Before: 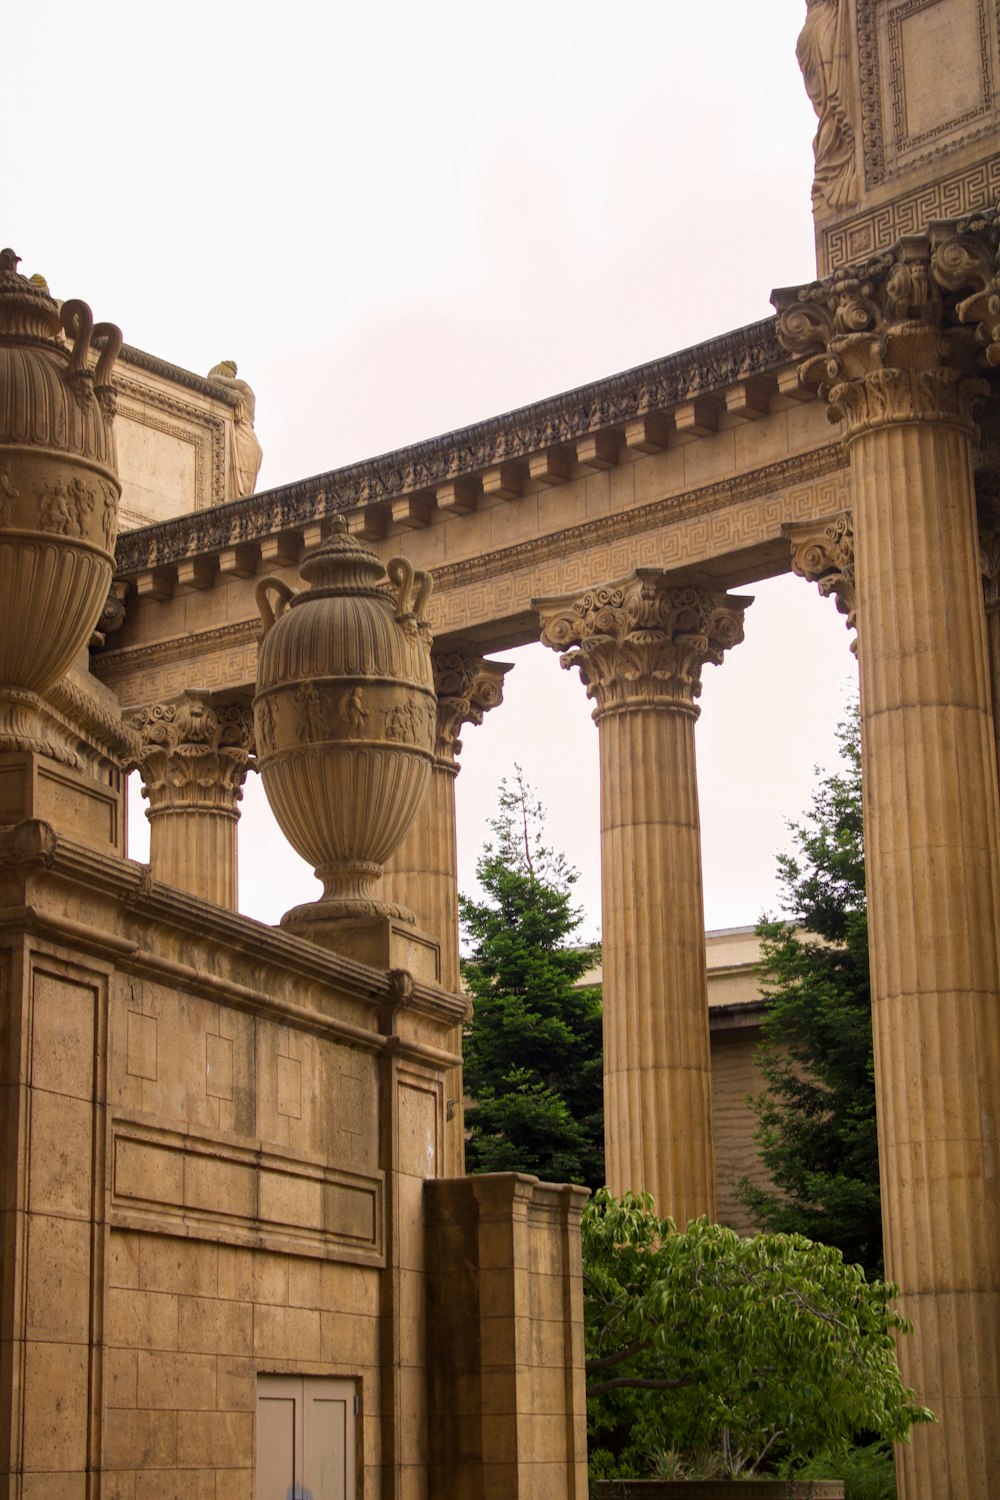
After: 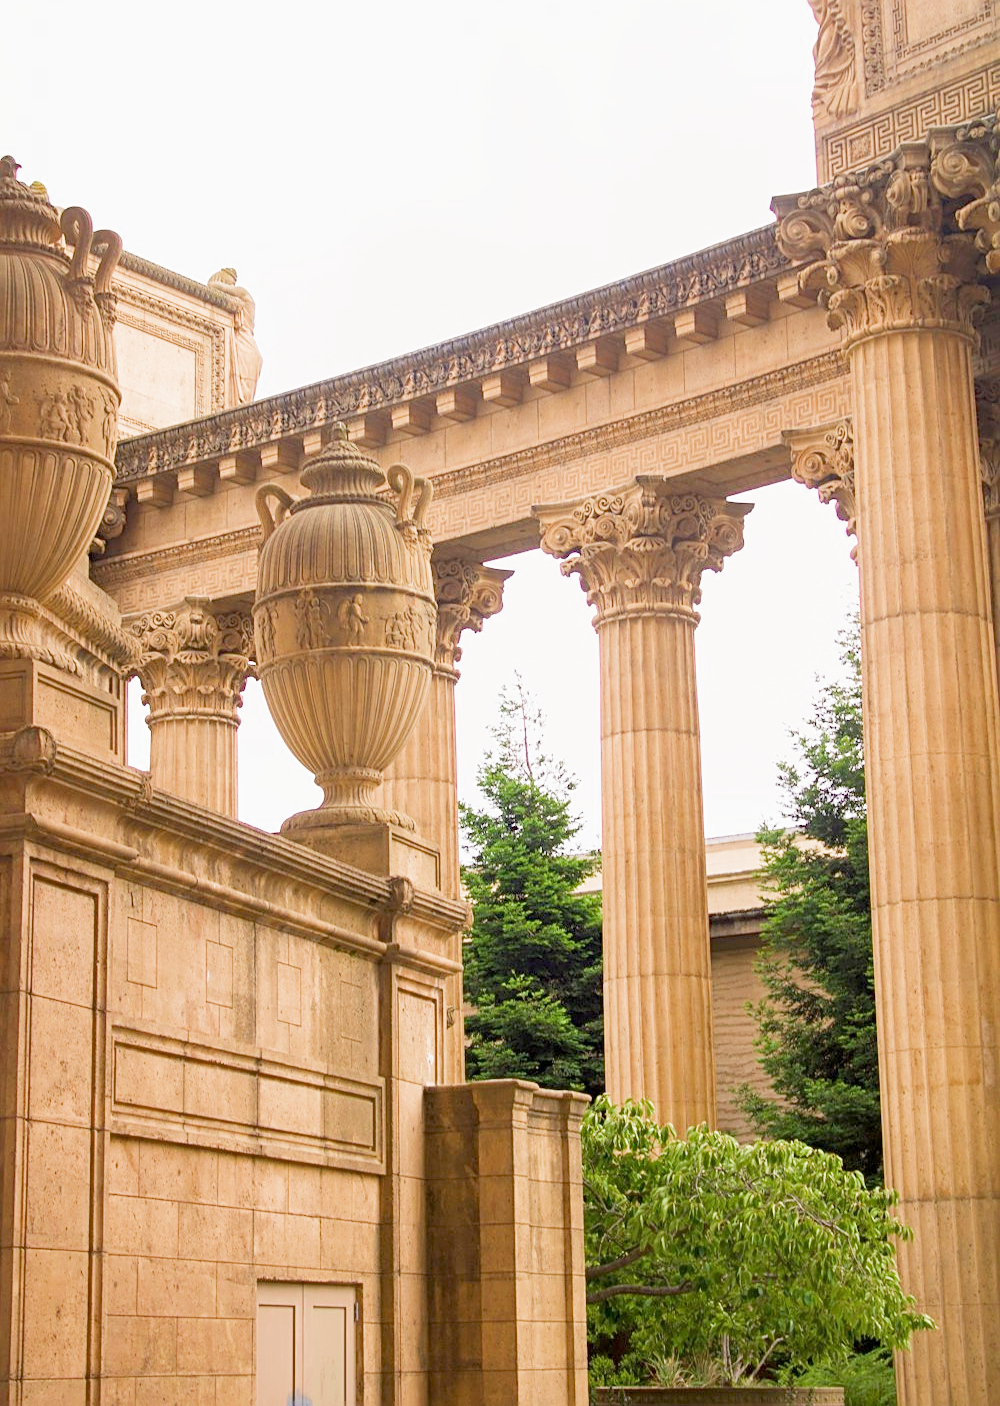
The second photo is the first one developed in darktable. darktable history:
sharpen: on, module defaults
crop and rotate: top 6.25%
filmic rgb: middle gray luminance 4.29%, black relative exposure -13 EV, white relative exposure 5 EV, threshold 6 EV, target black luminance 0%, hardness 5.19, latitude 59.69%, contrast 0.767, highlights saturation mix 5%, shadows ↔ highlights balance 25.95%, add noise in highlights 0, color science v3 (2019), use custom middle-gray values true, iterations of high-quality reconstruction 0, contrast in highlights soft, enable highlight reconstruction true
